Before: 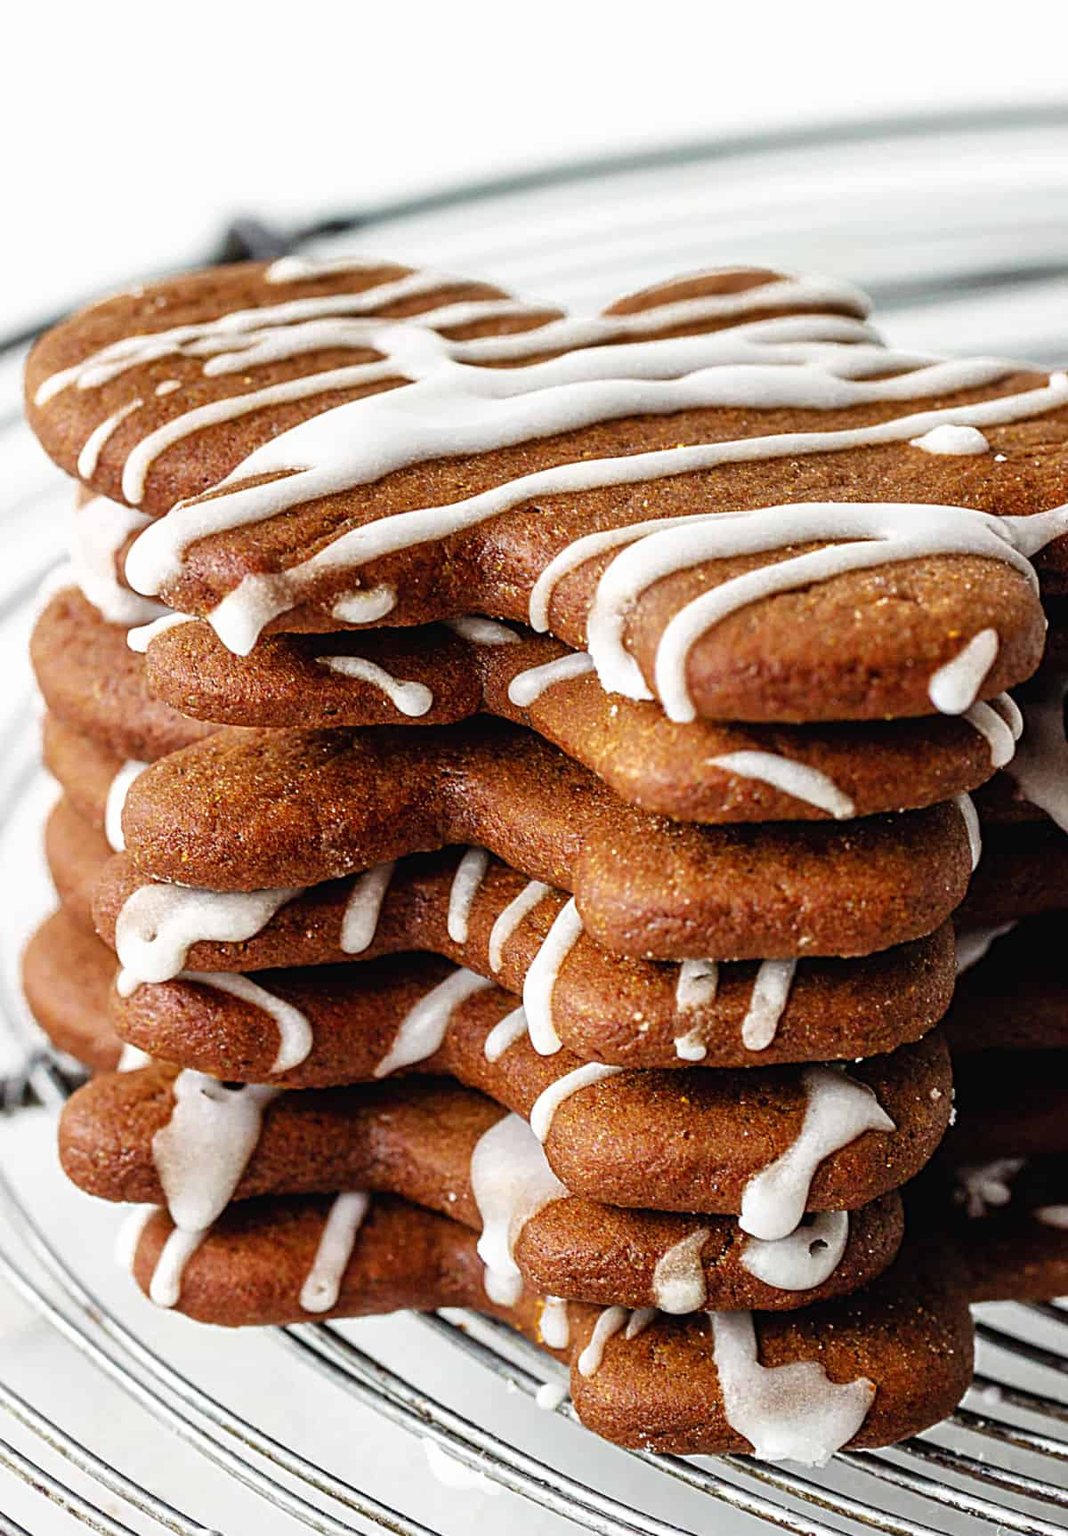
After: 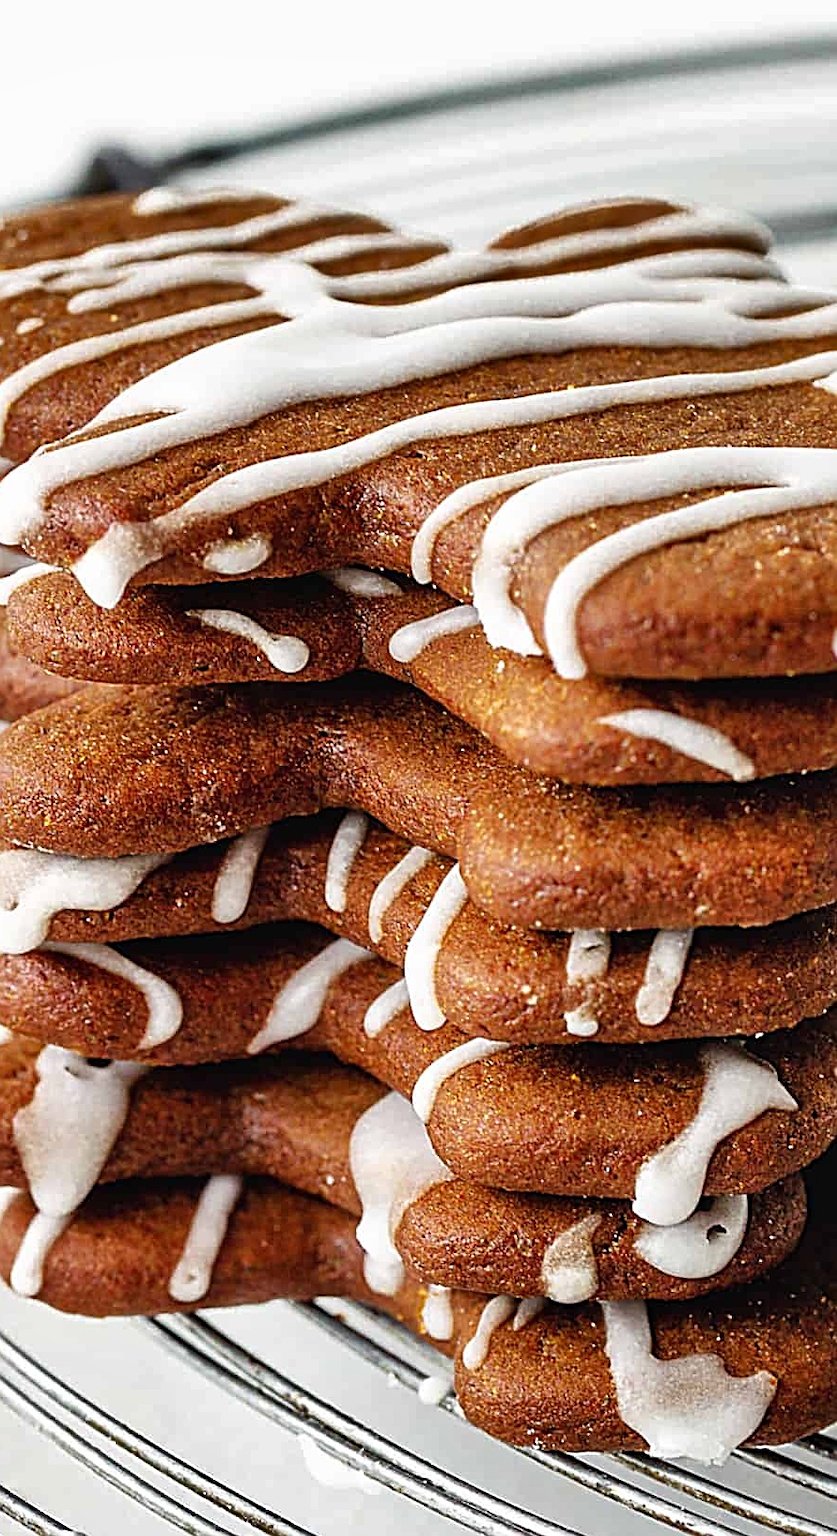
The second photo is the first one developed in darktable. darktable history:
sharpen: on, module defaults
crop and rotate: left 13.09%, top 5.238%, right 12.538%
shadows and highlights: soften with gaussian
